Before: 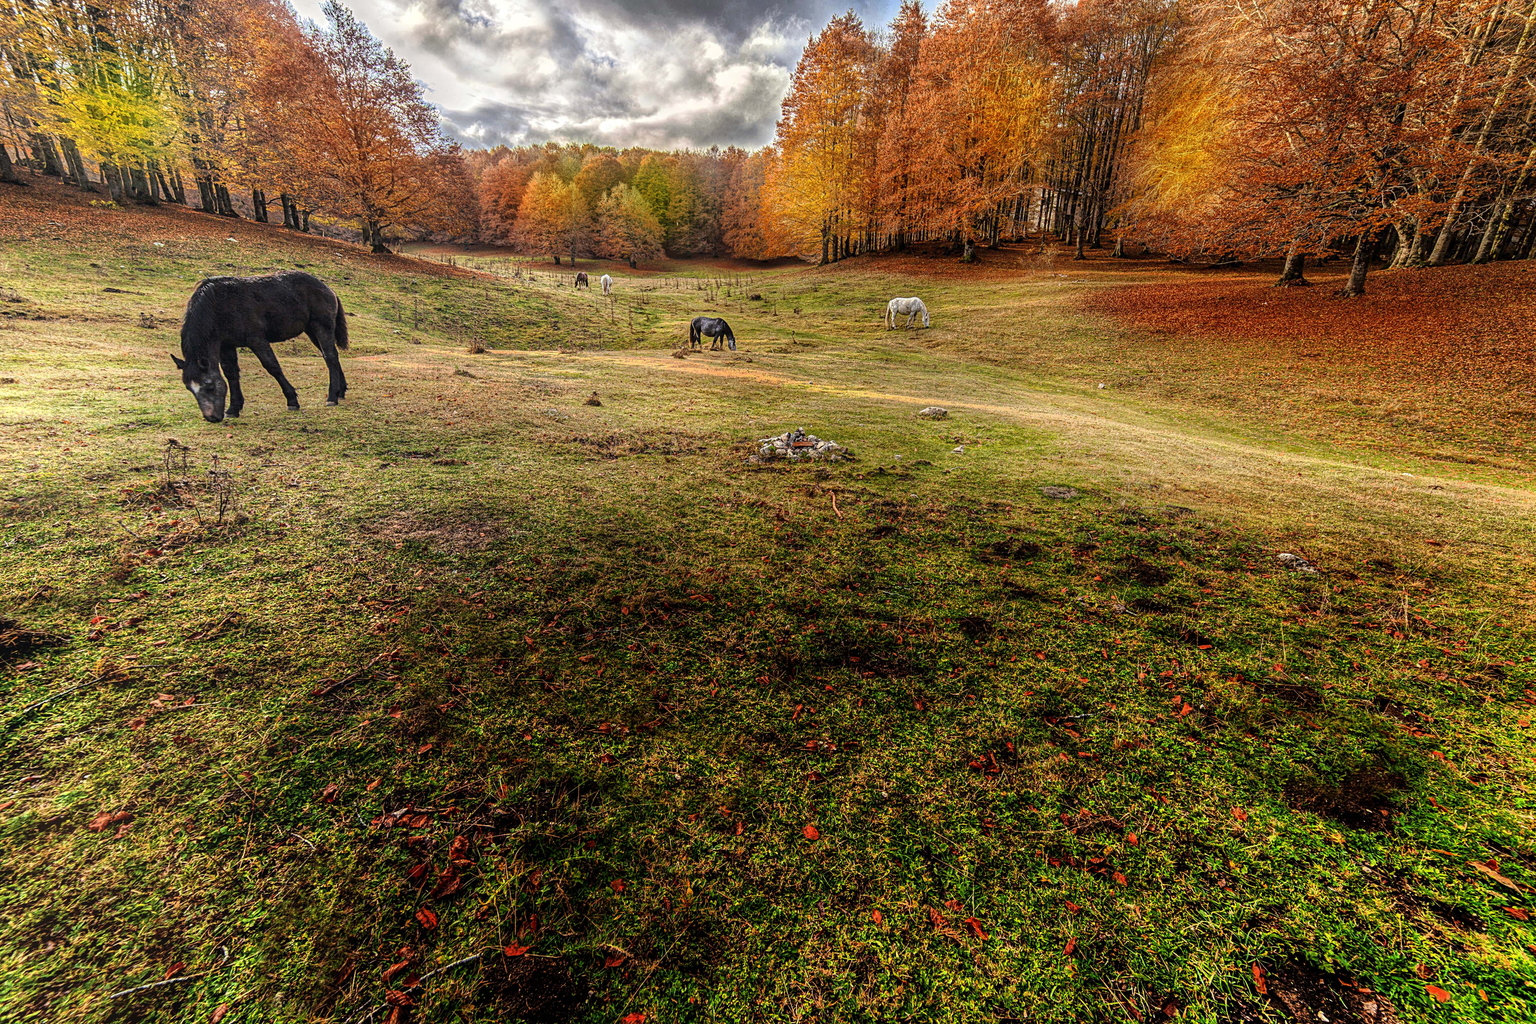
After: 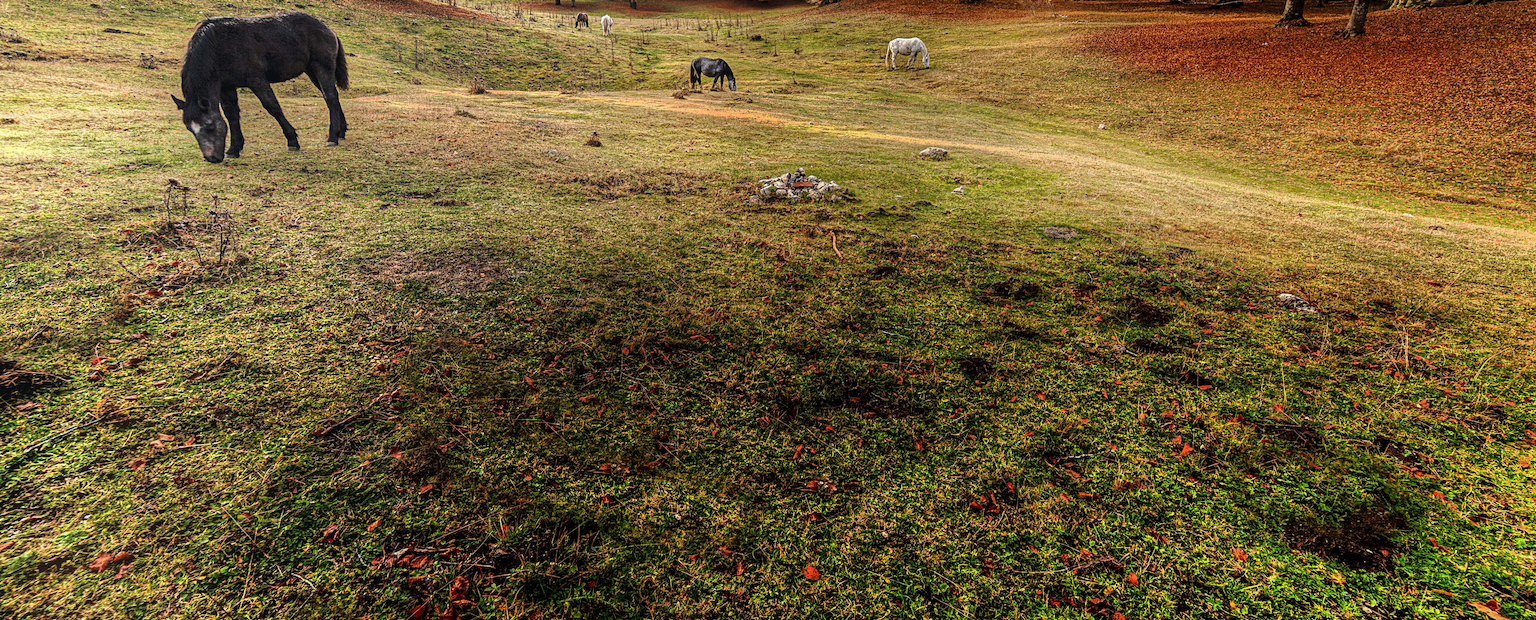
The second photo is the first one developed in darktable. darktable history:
crop and rotate: top 25.379%, bottom 13.971%
